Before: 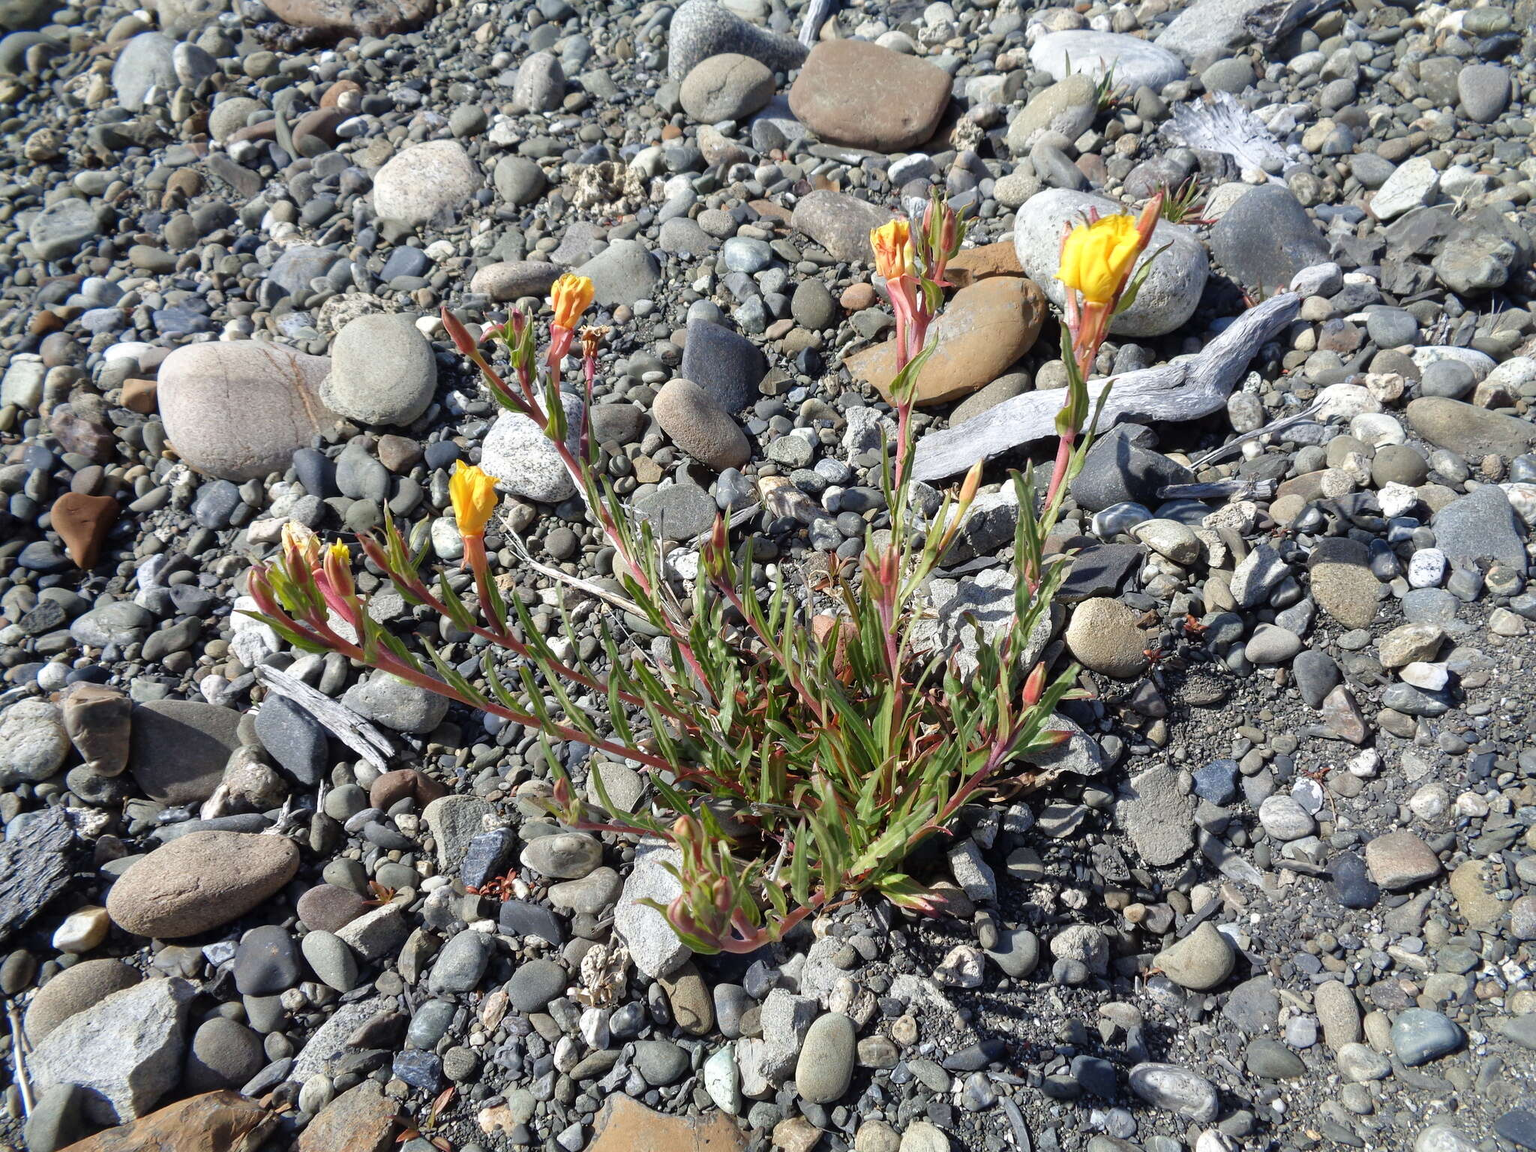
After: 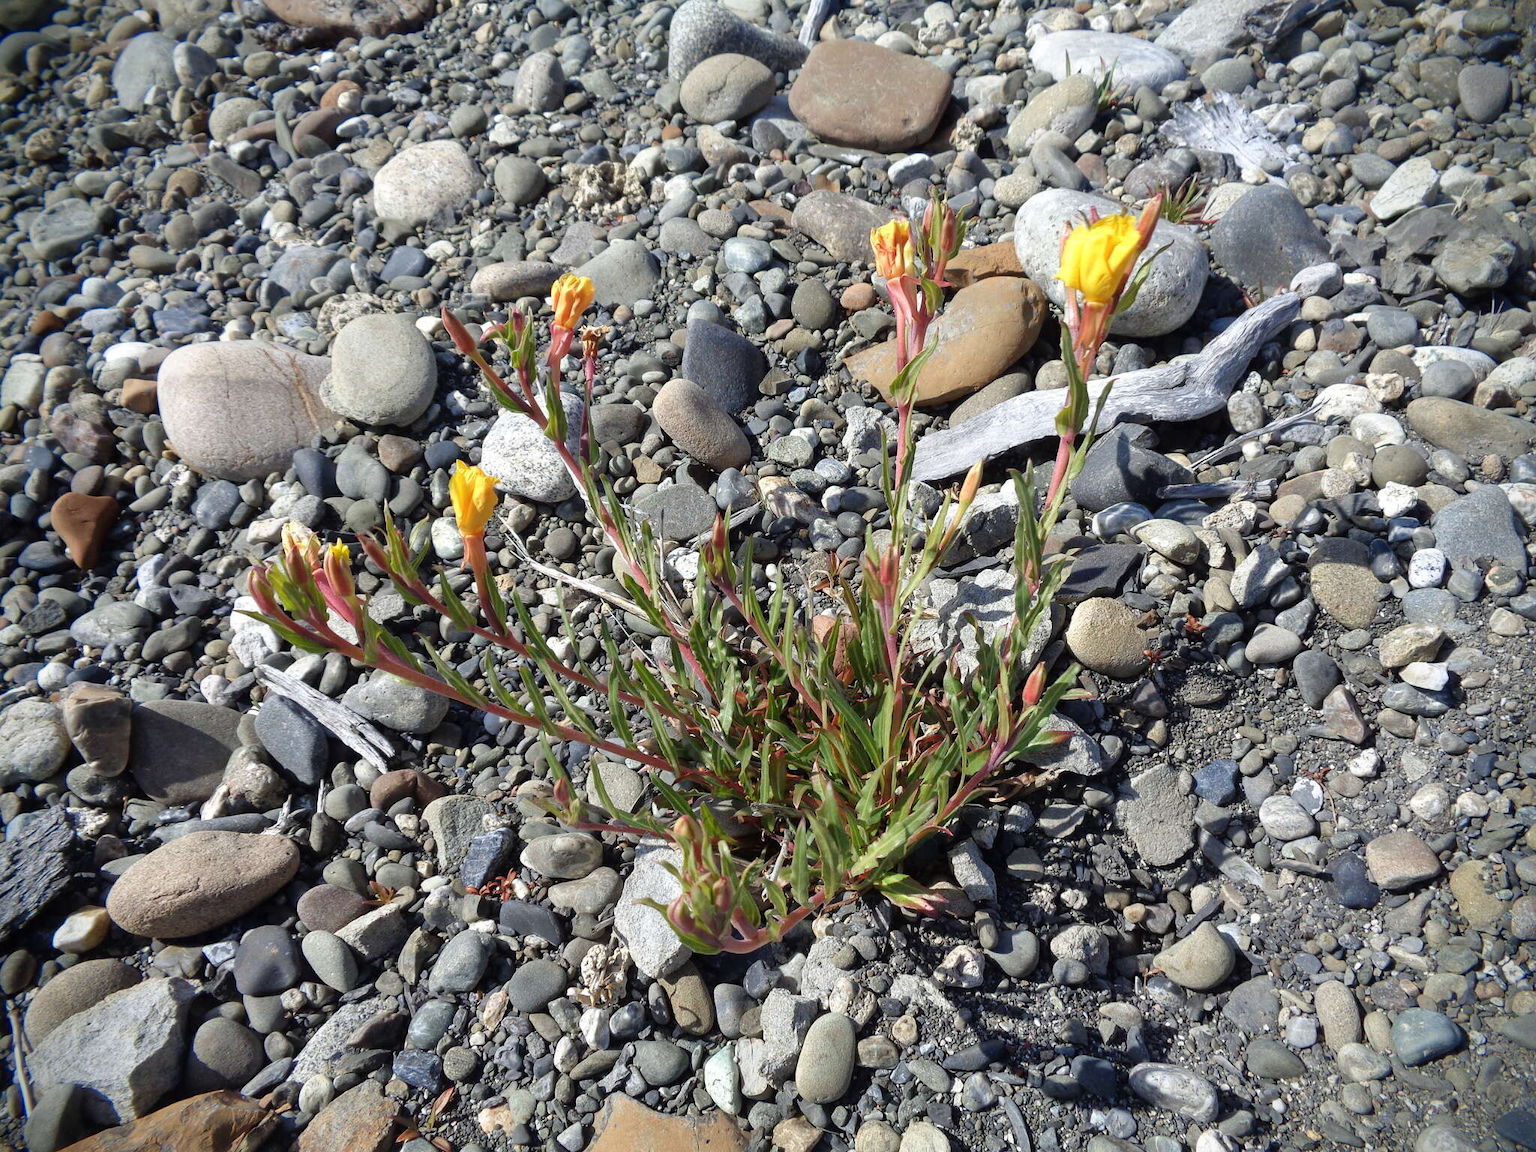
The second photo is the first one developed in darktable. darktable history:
vignetting: fall-off start 91.34%, brightness -0.984, saturation 0.496, unbound false
